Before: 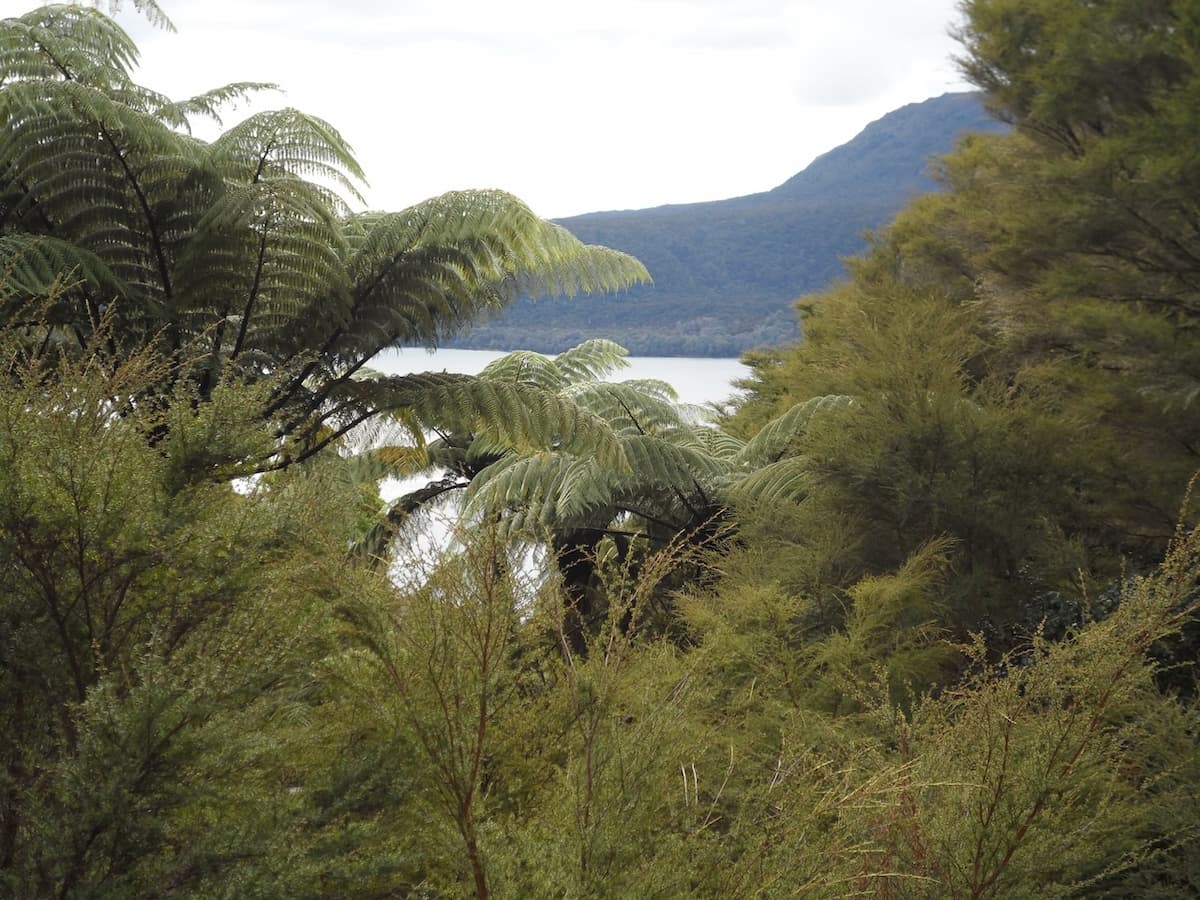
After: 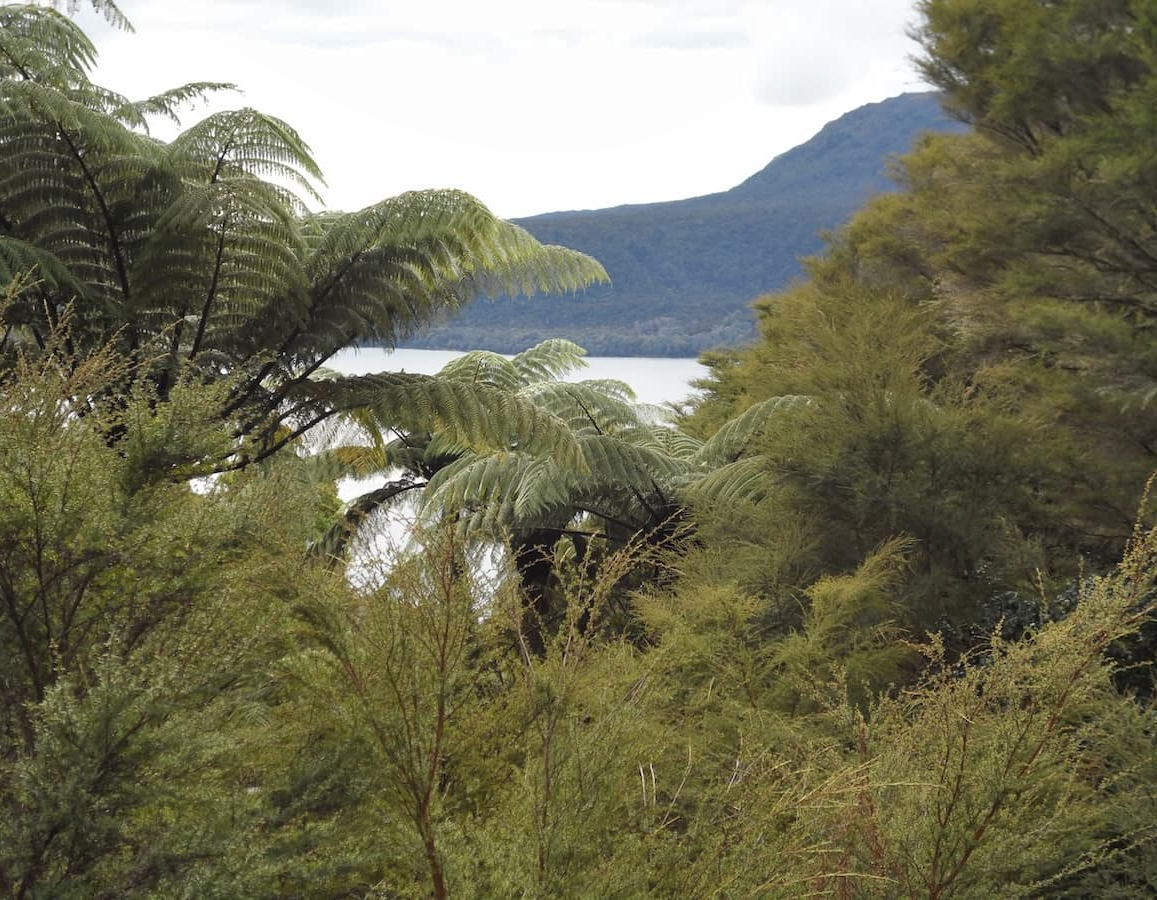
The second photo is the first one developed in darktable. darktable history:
shadows and highlights: soften with gaussian
crop and rotate: left 3.515%
